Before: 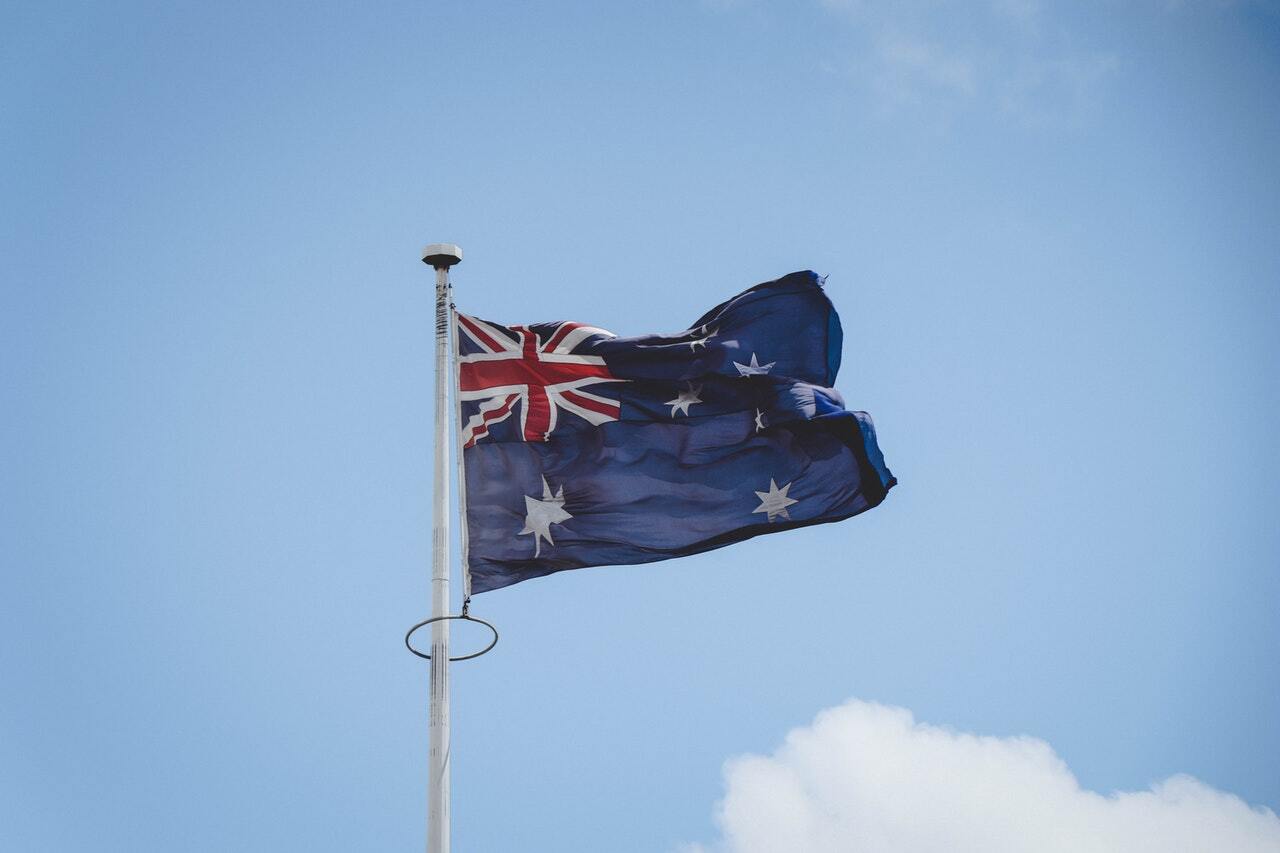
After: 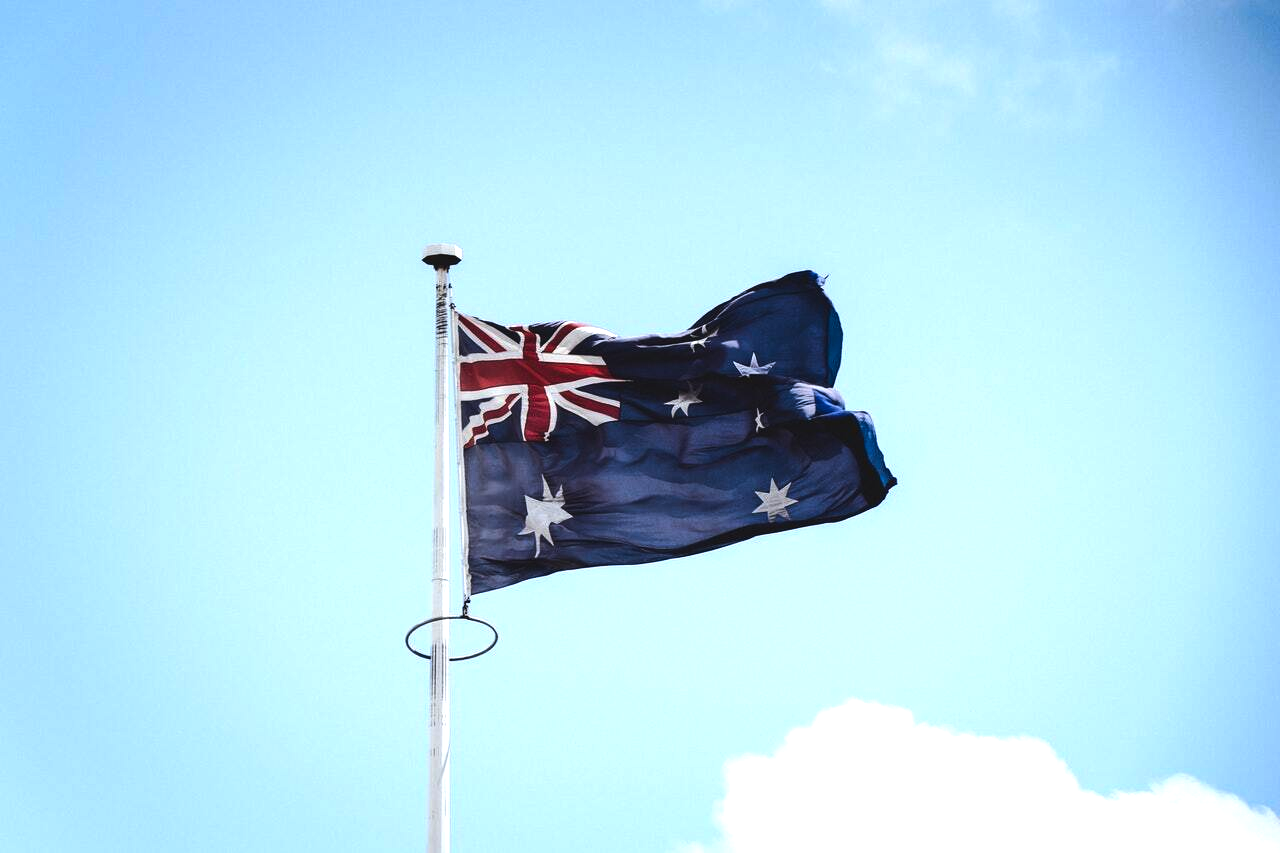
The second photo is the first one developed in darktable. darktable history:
white balance: emerald 1
contrast brightness saturation: saturation 0.13
tone equalizer: -8 EV -1.08 EV, -7 EV -1.01 EV, -6 EV -0.867 EV, -5 EV -0.578 EV, -3 EV 0.578 EV, -2 EV 0.867 EV, -1 EV 1.01 EV, +0 EV 1.08 EV, edges refinement/feathering 500, mask exposure compensation -1.57 EV, preserve details no
